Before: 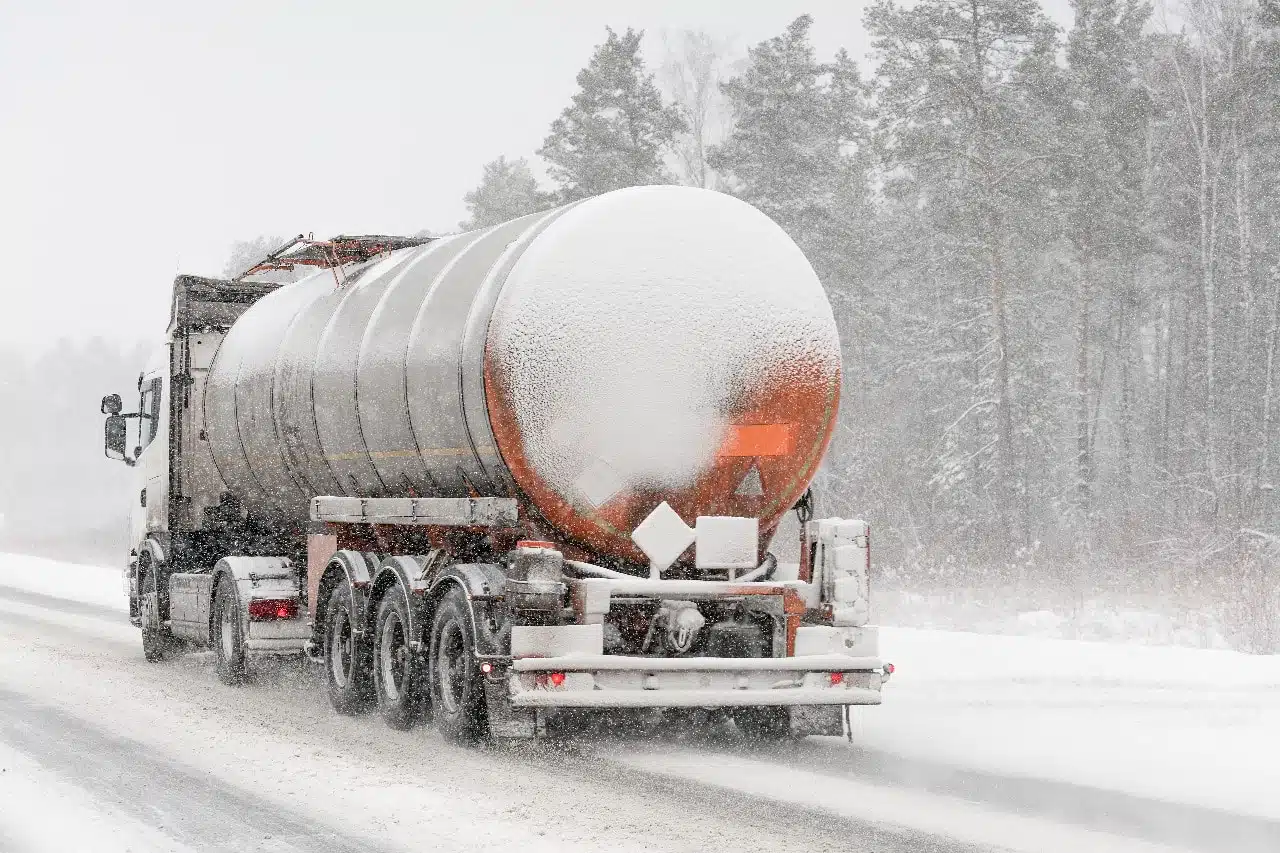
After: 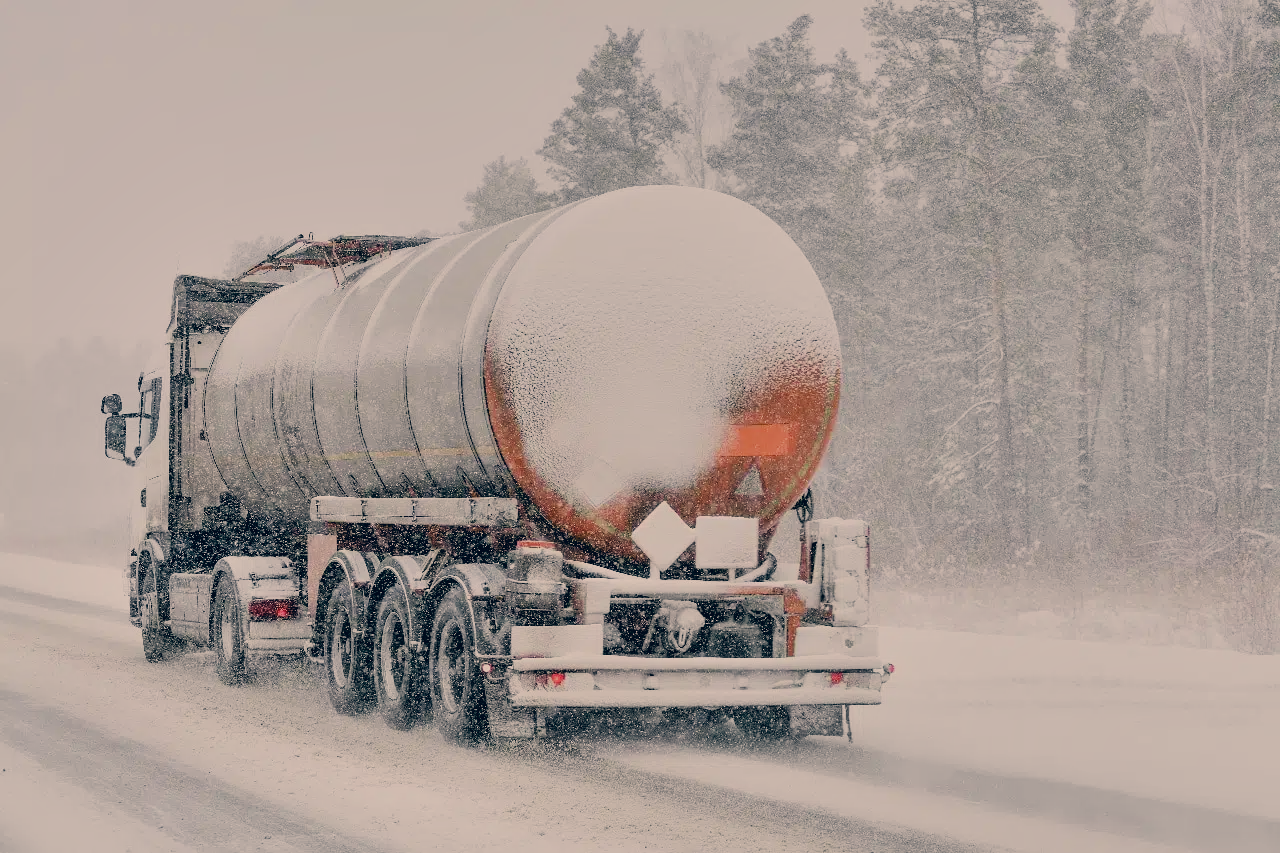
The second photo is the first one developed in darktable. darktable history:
filmic rgb: black relative exposure -6.82 EV, white relative exposure 5.89 EV, hardness 2.71
color correction: highlights a* 10.32, highlights b* 14.66, shadows a* -9.59, shadows b* -15.02
exposure: black level correction 0.001, compensate highlight preservation false
shadows and highlights: shadows 22.7, highlights -48.71, soften with gaussian
